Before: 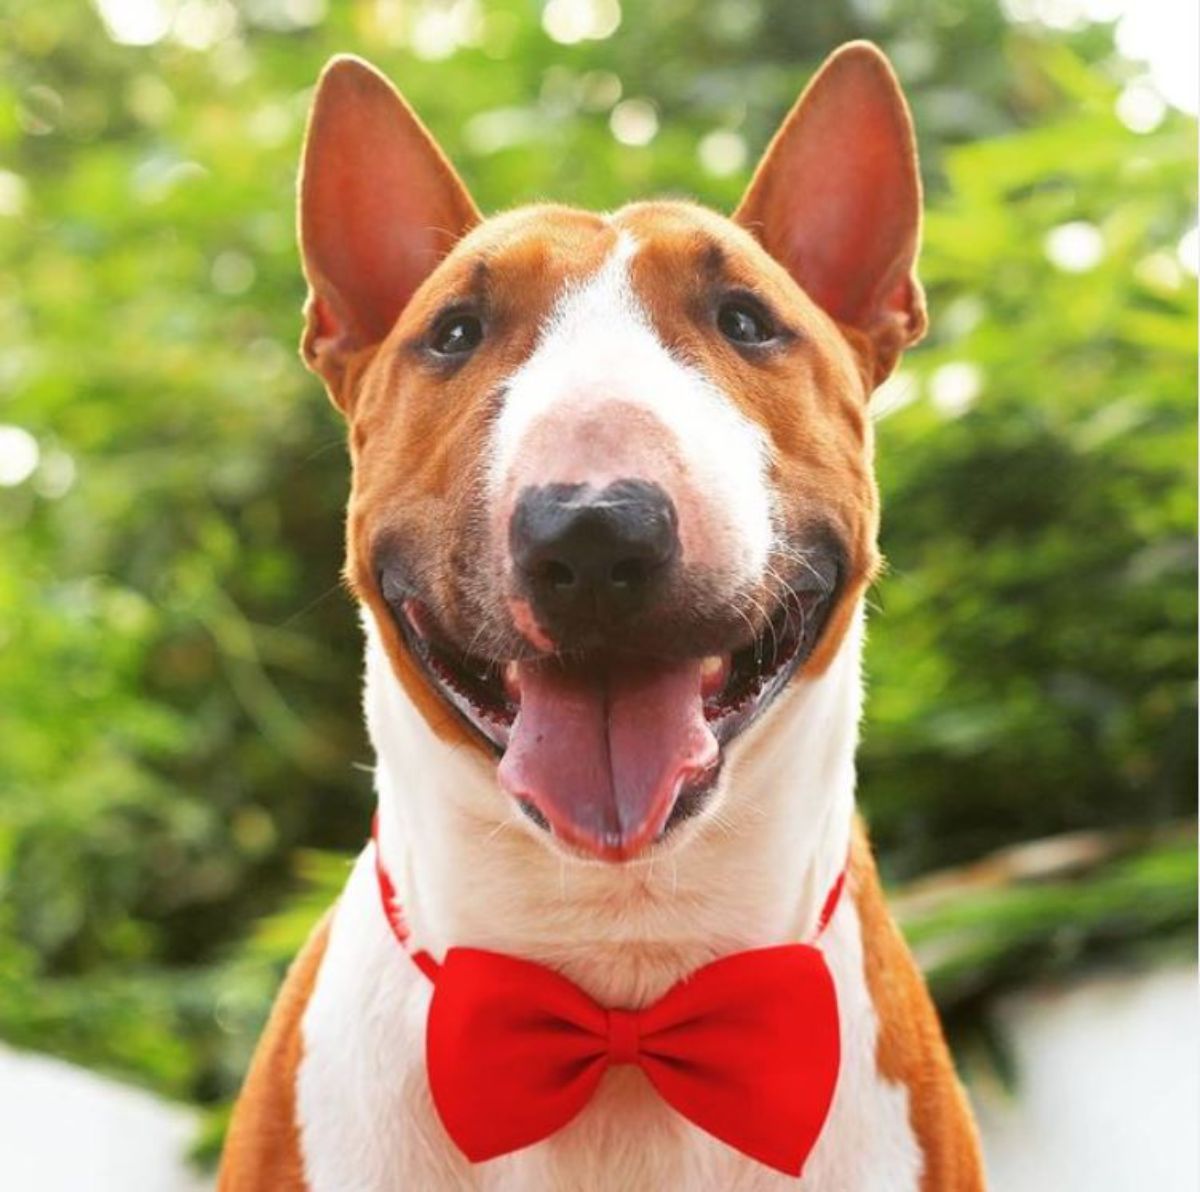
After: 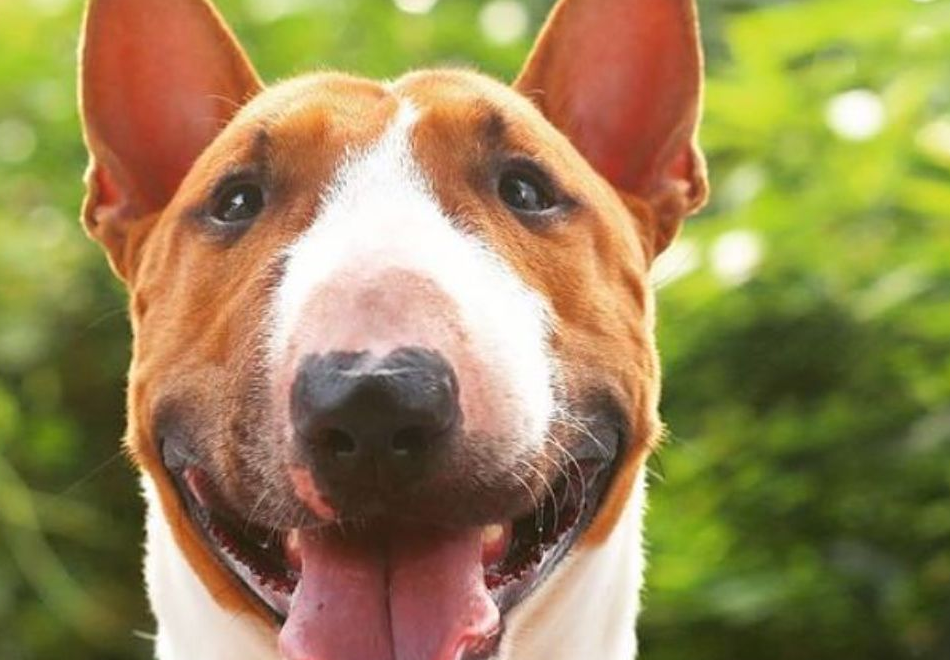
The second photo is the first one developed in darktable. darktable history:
crop: left 18.273%, top 11.103%, right 2.538%, bottom 33.473%
sharpen: amount 0.21
